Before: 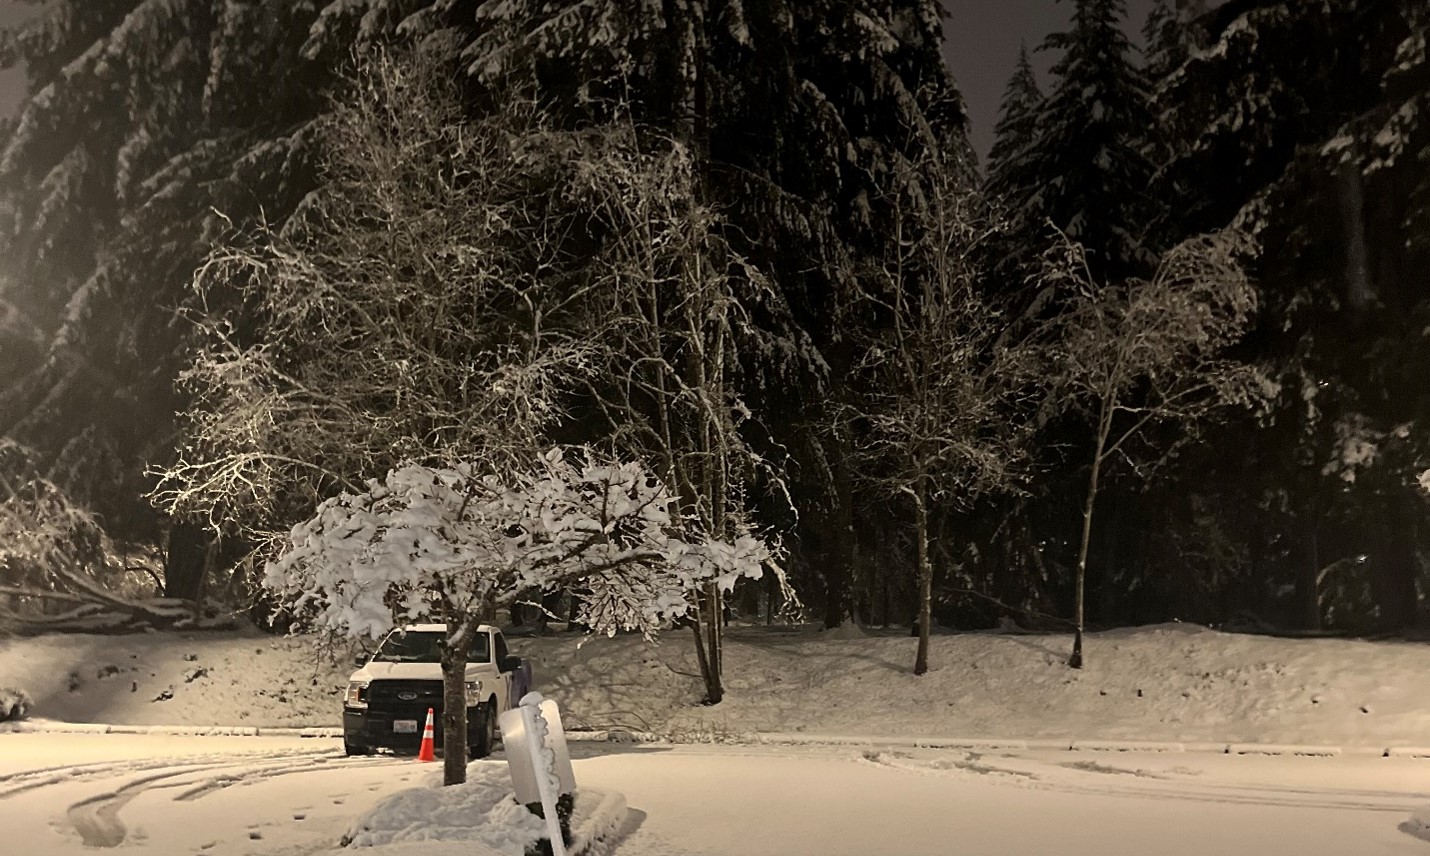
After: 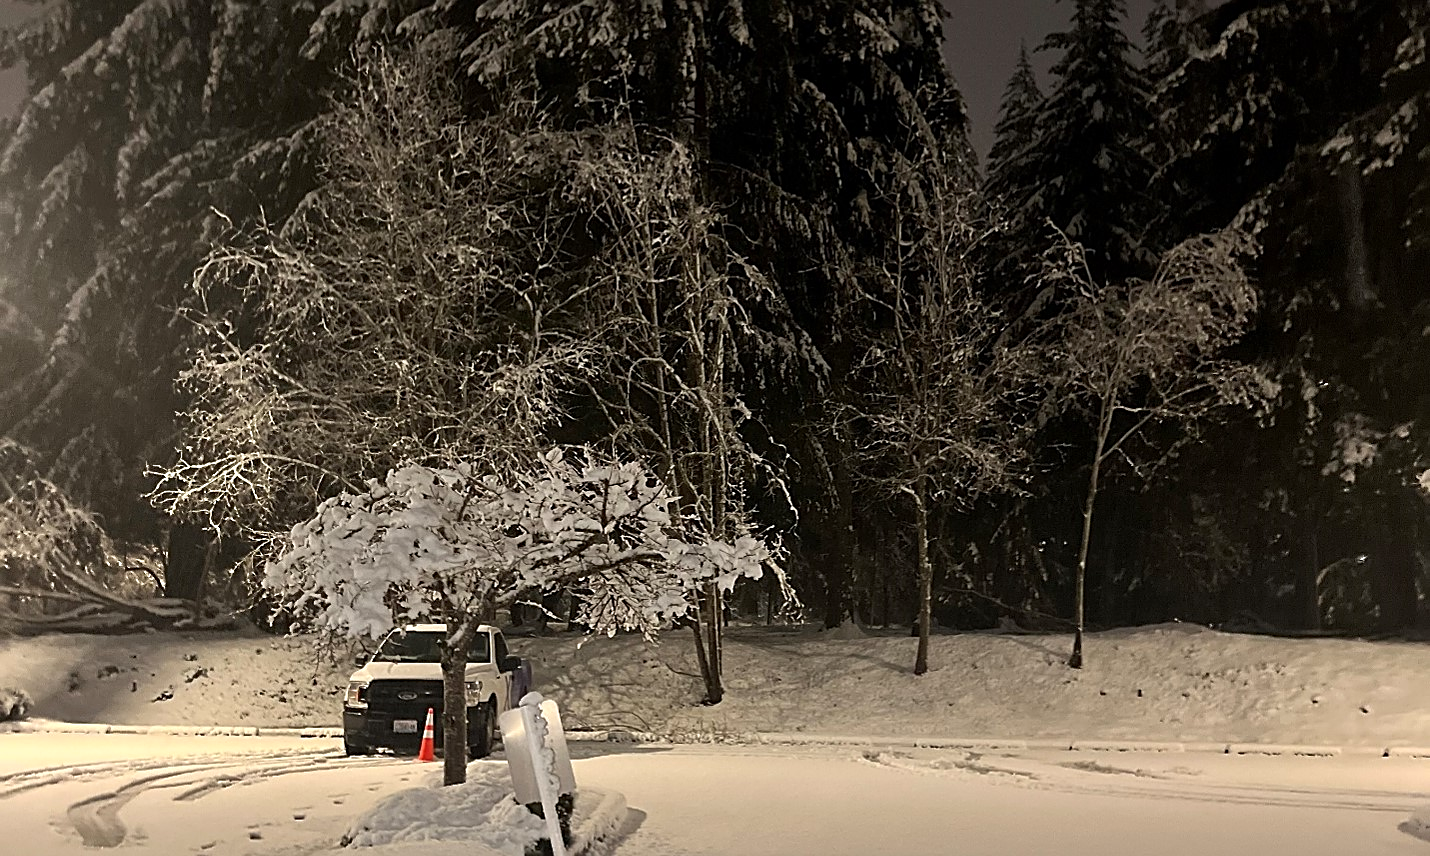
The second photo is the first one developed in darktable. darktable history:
sharpen: on, module defaults
exposure: exposure 0.161 EV, compensate highlight preservation false
